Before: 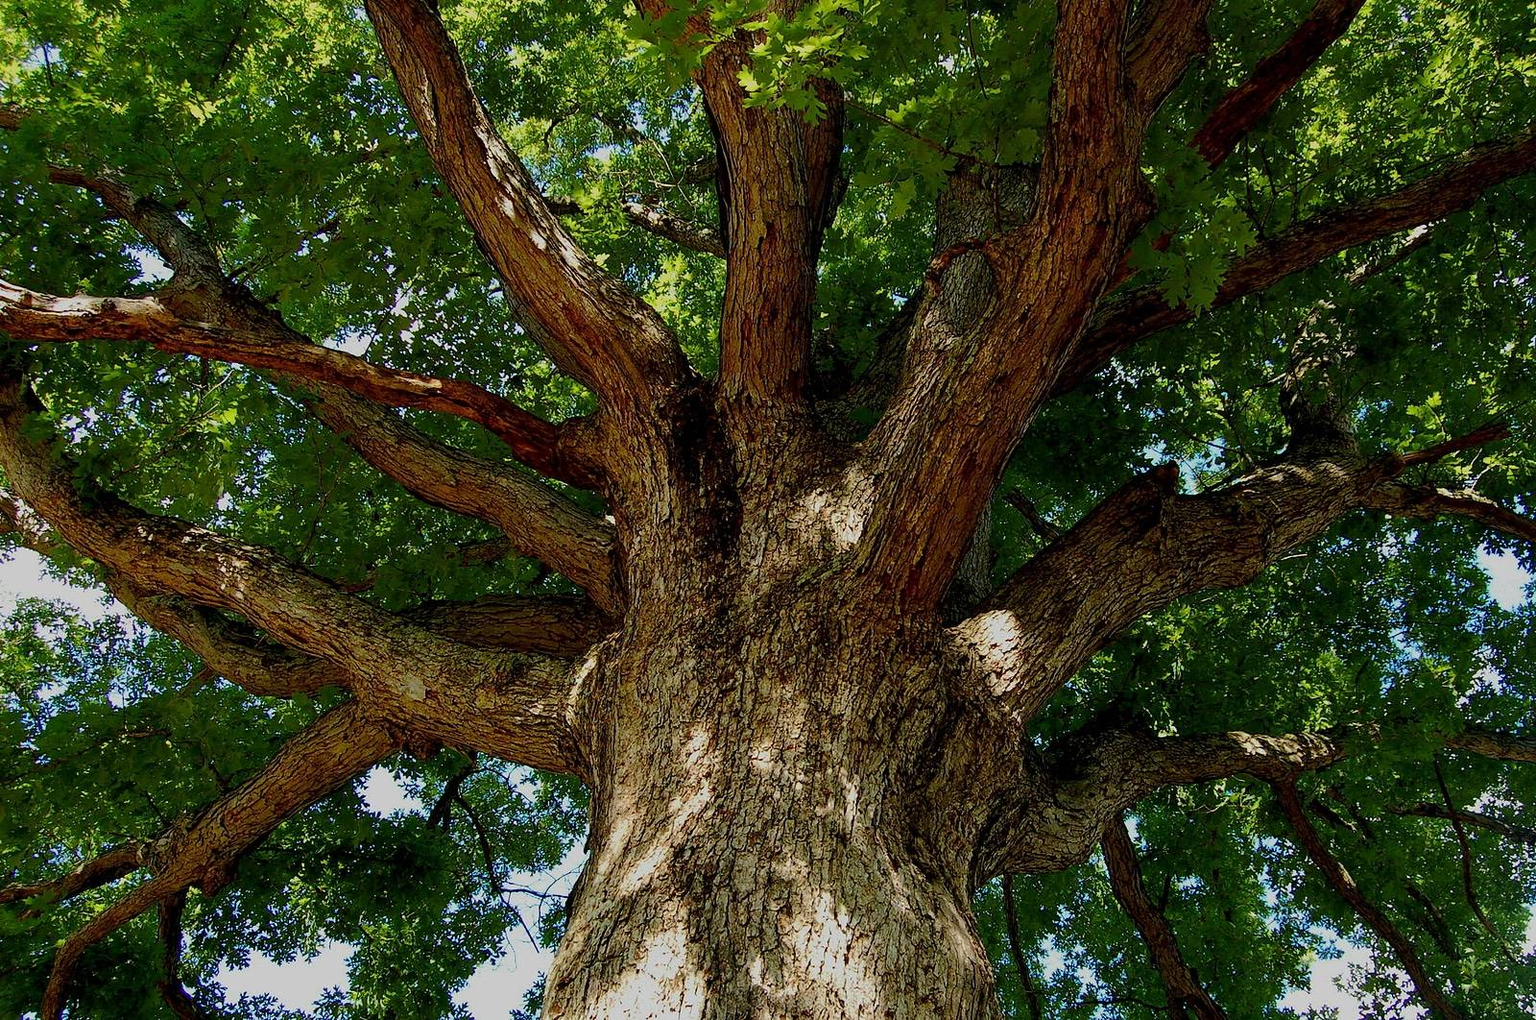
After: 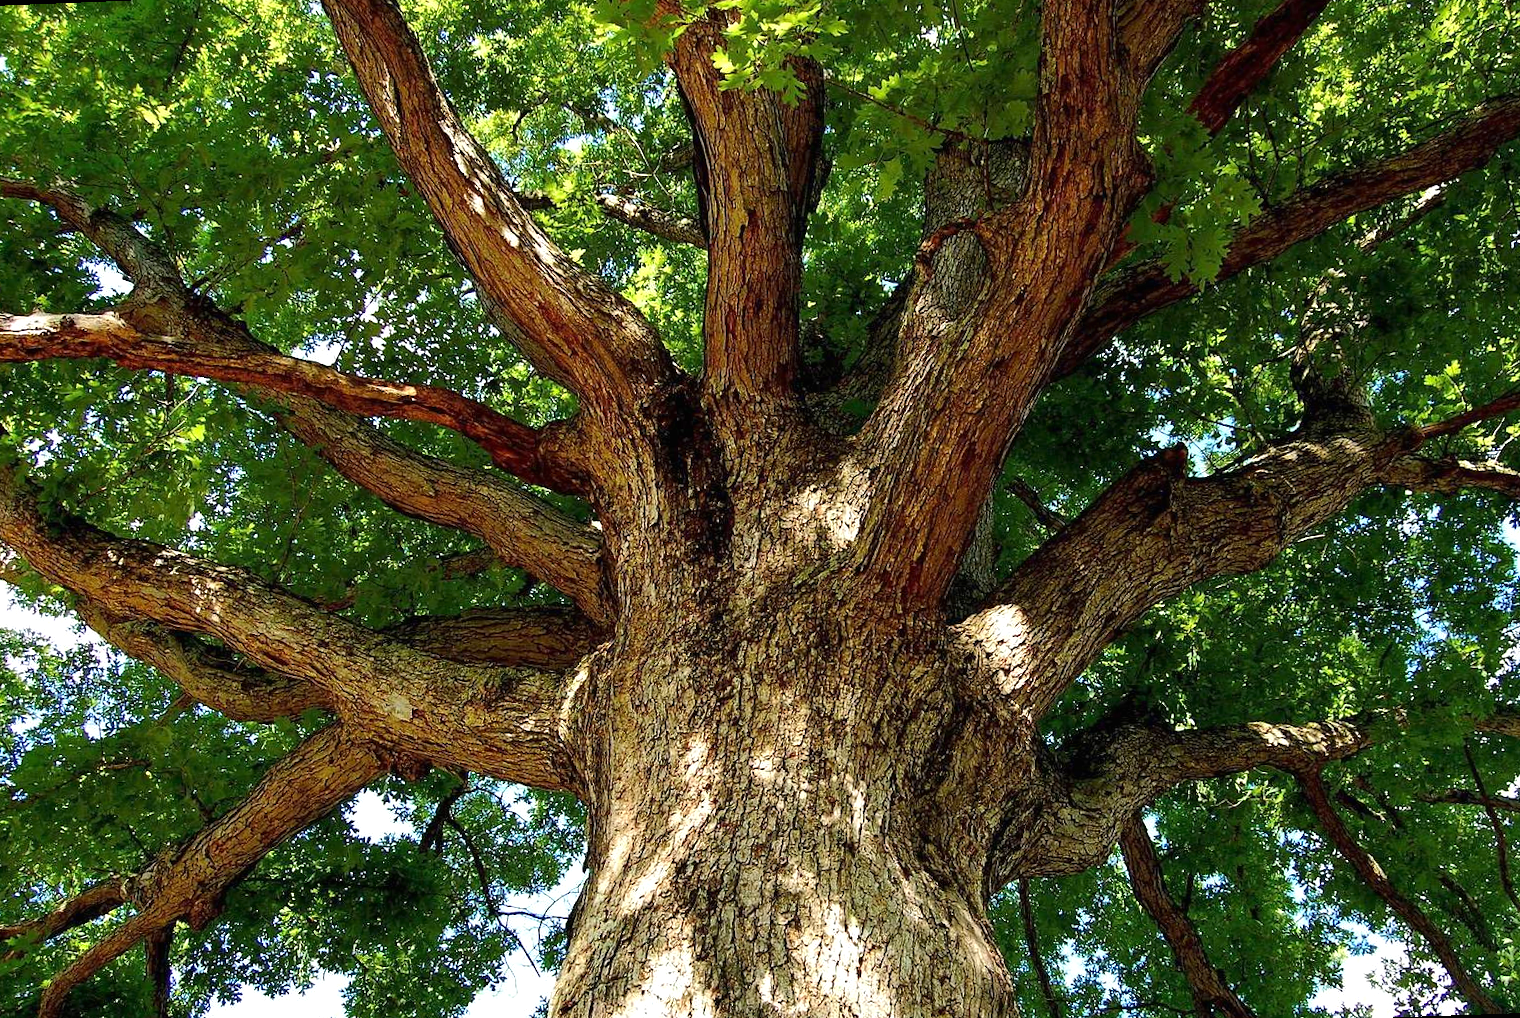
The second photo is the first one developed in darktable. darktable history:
exposure: black level correction 0, exposure 0.9 EV, compensate highlight preservation false
rotate and perspective: rotation -2.12°, lens shift (vertical) 0.009, lens shift (horizontal) -0.008, automatic cropping original format, crop left 0.036, crop right 0.964, crop top 0.05, crop bottom 0.959
